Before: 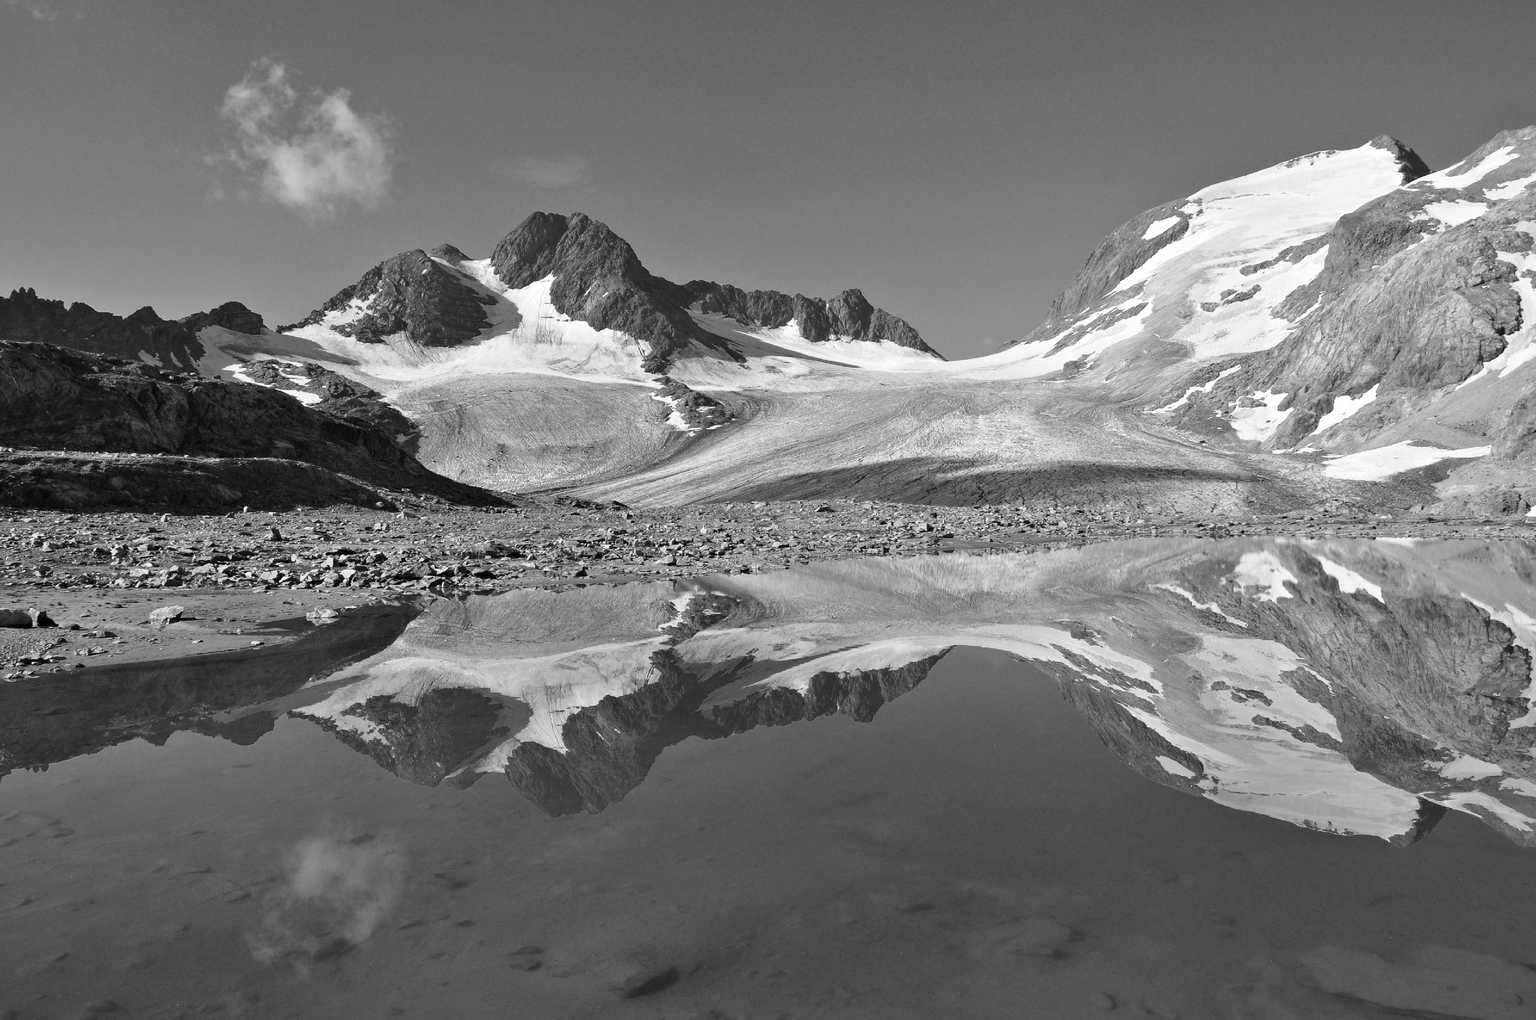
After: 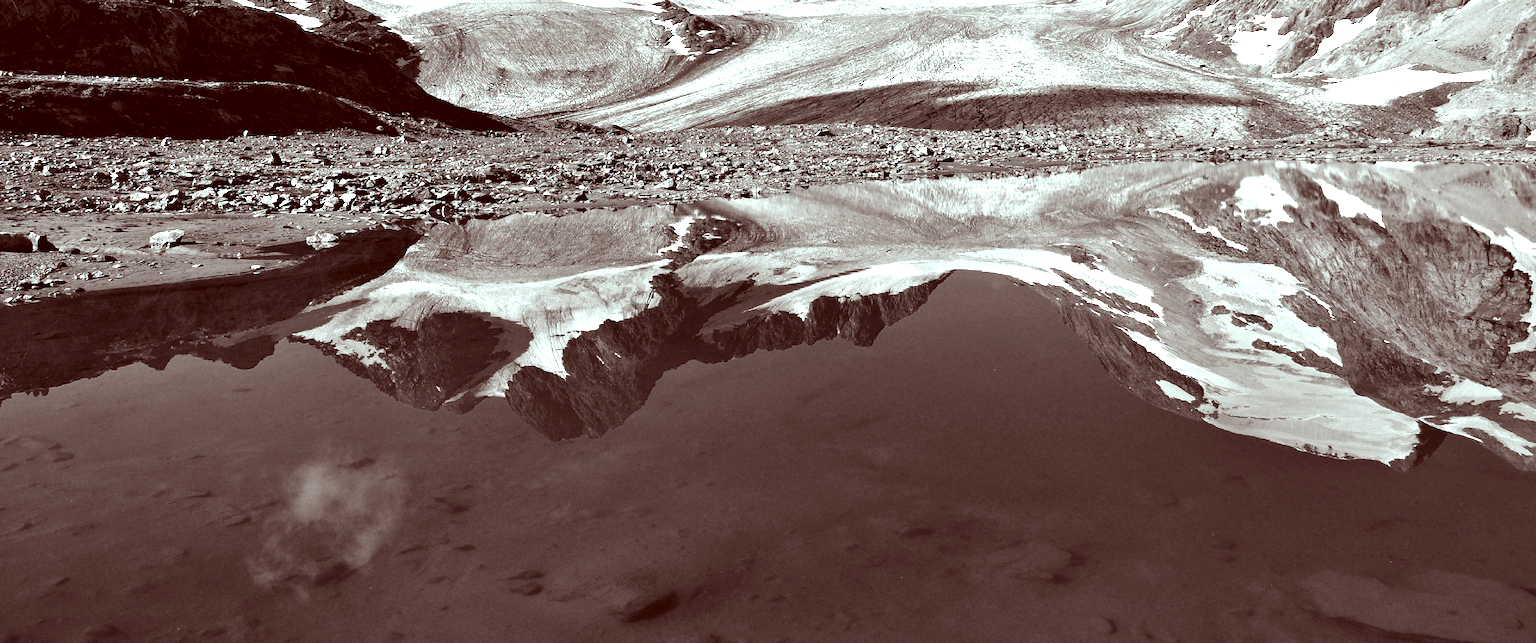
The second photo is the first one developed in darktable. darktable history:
color correction: highlights a* -7.16, highlights b* -0.217, shadows a* 20.5, shadows b* 11.96
levels: levels [0.044, 0.475, 0.791]
crop and rotate: top 36.88%
